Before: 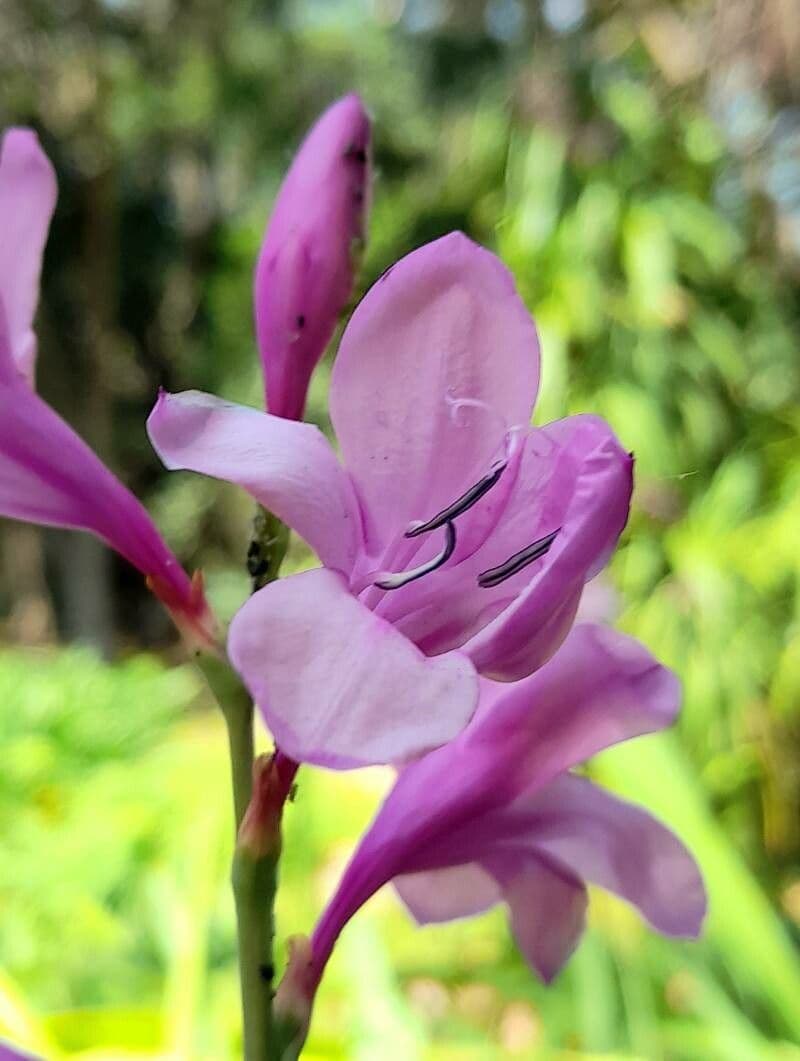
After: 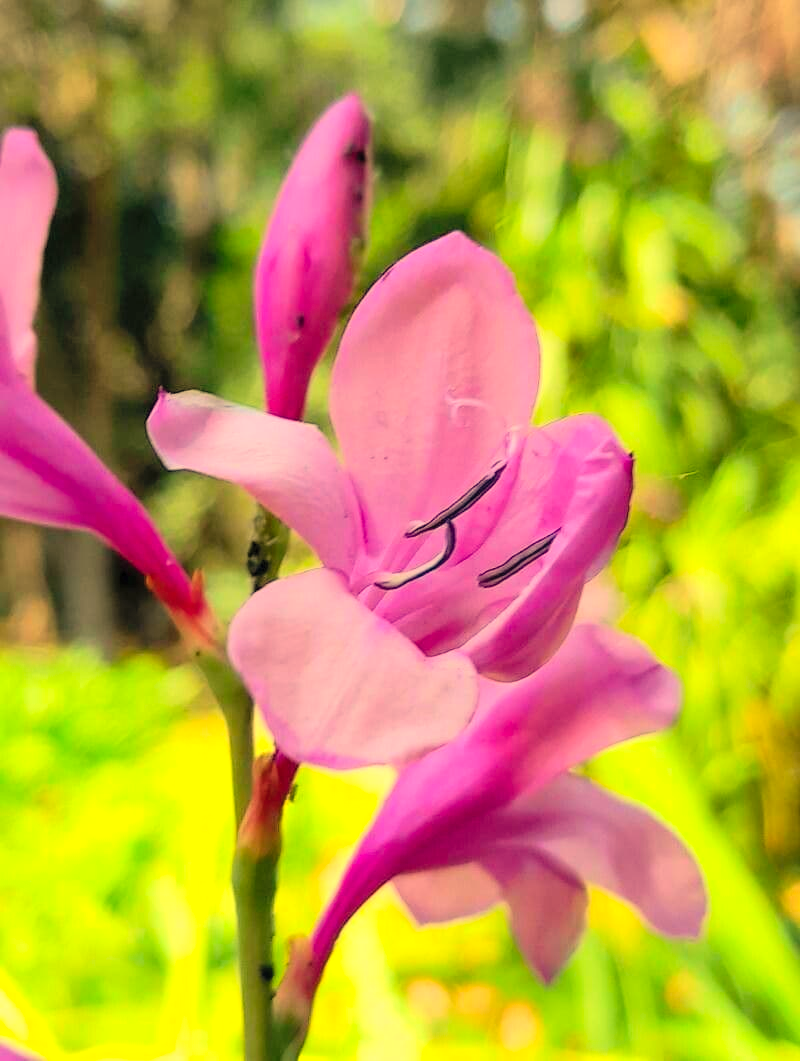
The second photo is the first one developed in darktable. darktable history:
white balance: red 1.138, green 0.996, blue 0.812
contrast brightness saturation: contrast 0.07, brightness 0.18, saturation 0.4
